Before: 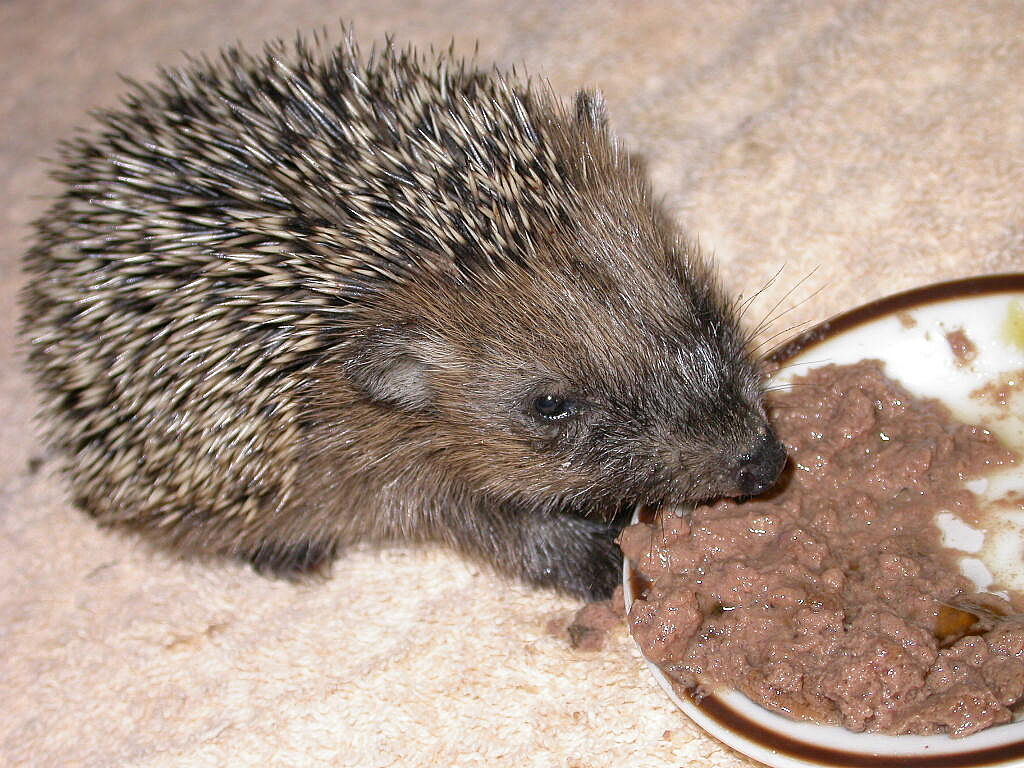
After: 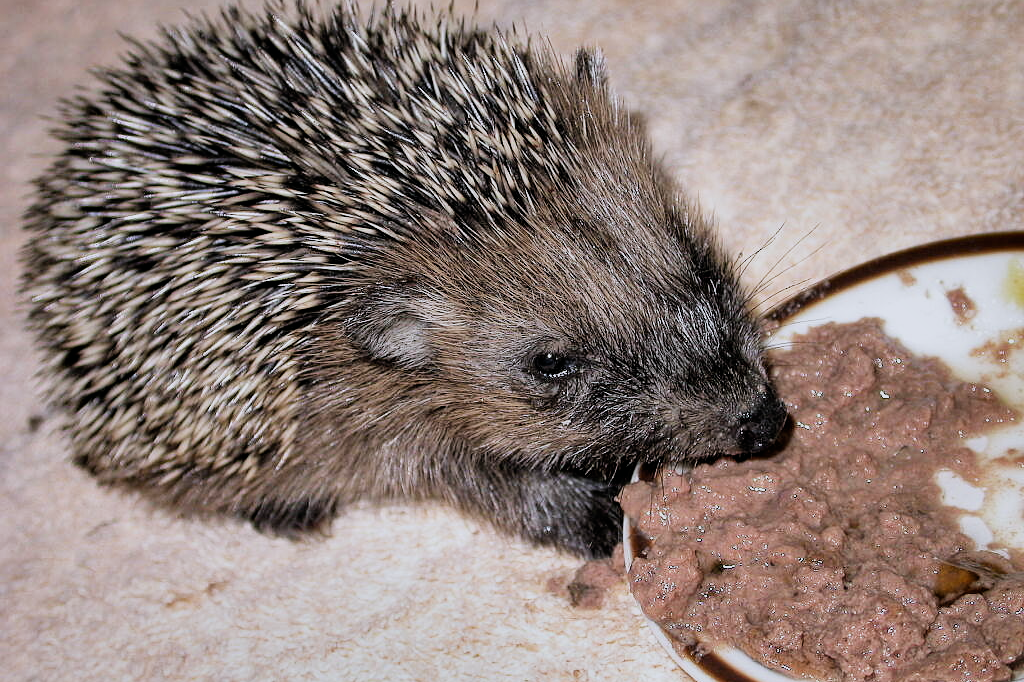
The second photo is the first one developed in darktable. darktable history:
color correction: highlights a* -0.12, highlights b* -5.97, shadows a* -0.129, shadows b* -0.141
crop and rotate: top 5.57%, bottom 5.606%
filmic rgb: black relative exposure -5.12 EV, white relative exposure 3.96 EV, hardness 2.9, contrast 1.298, highlights saturation mix -28.8%
shadows and highlights: shadows 76.1, highlights -60.69, soften with gaussian
